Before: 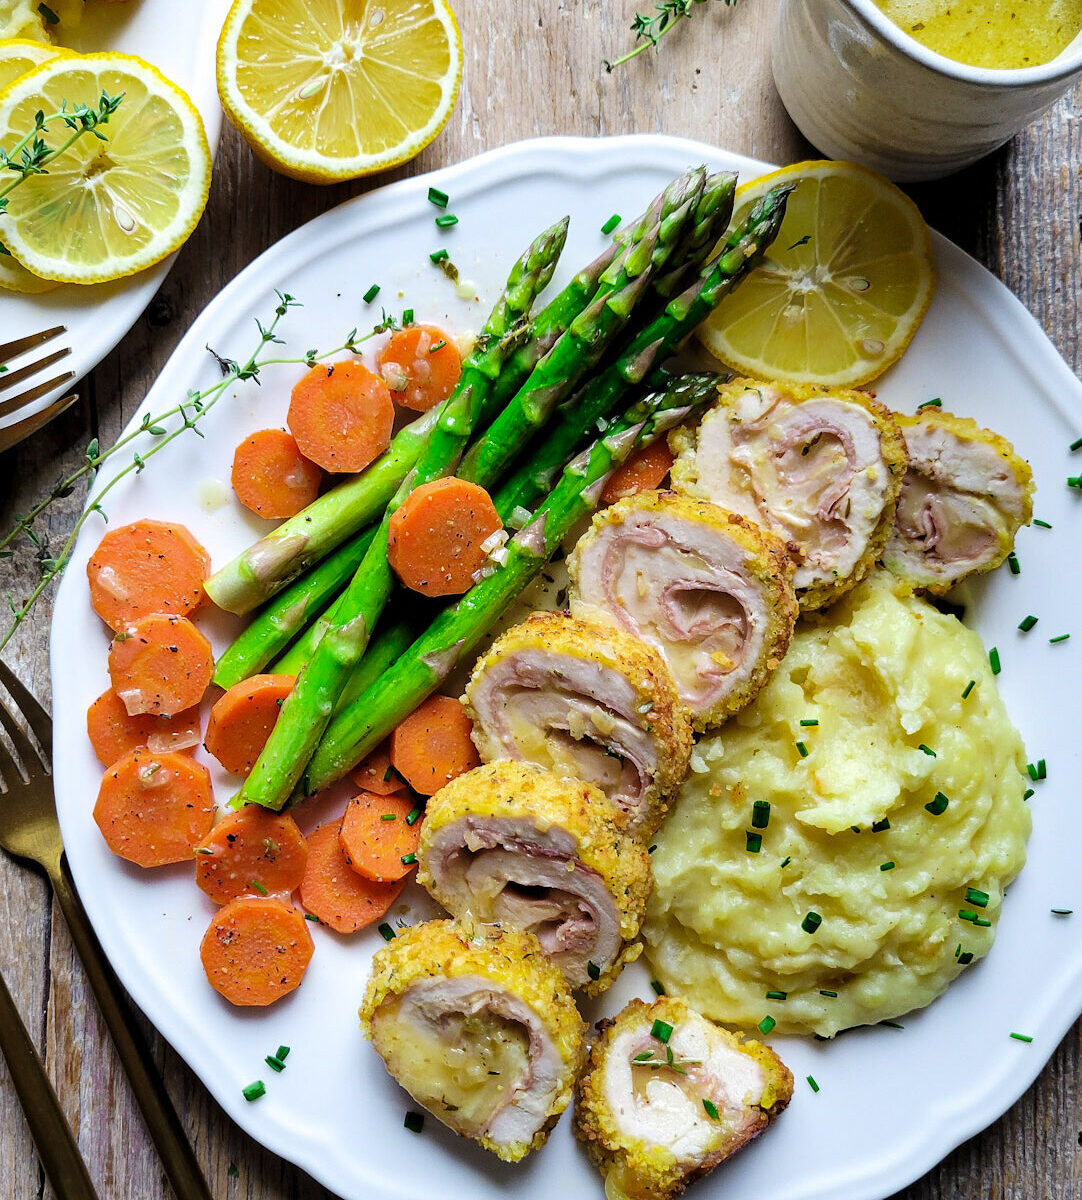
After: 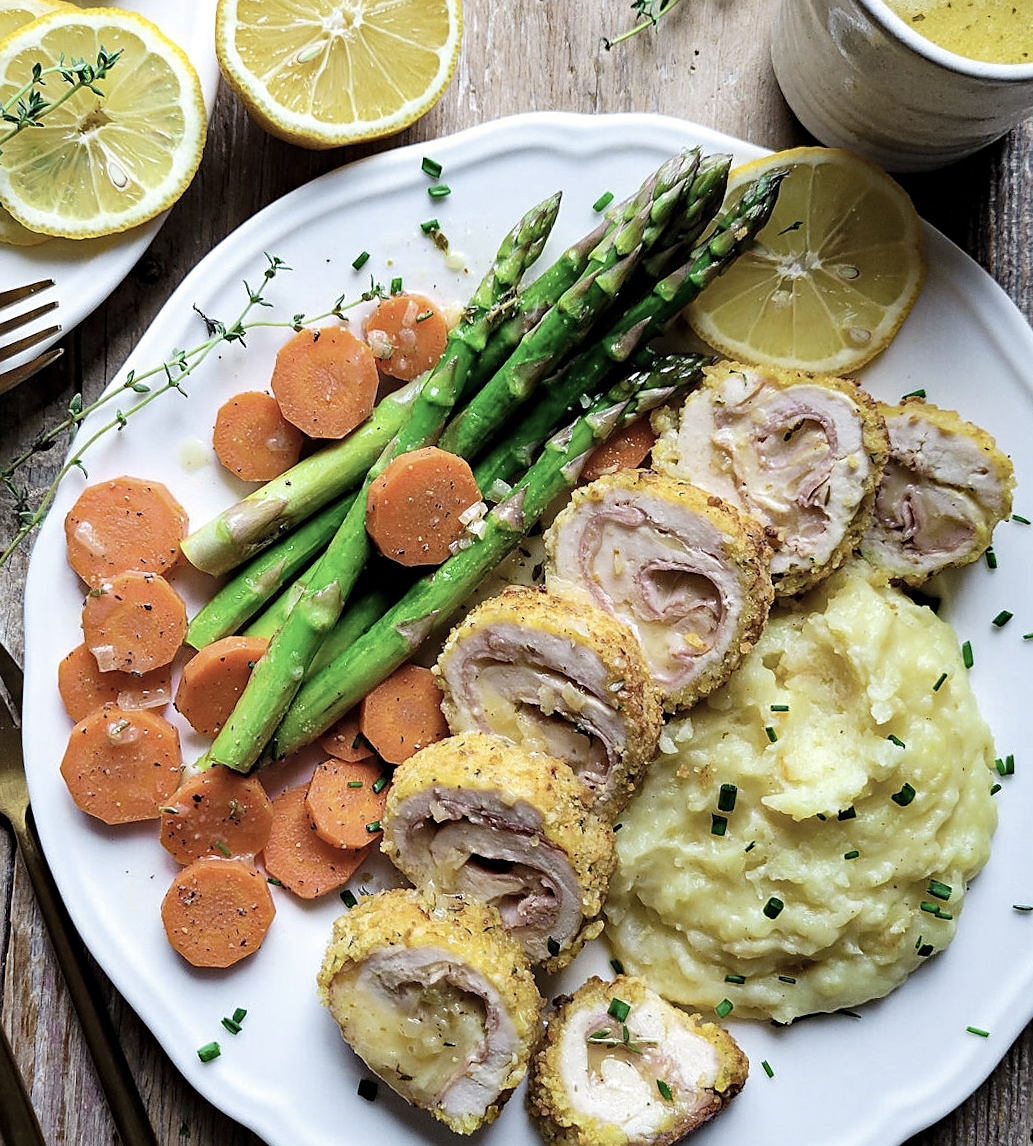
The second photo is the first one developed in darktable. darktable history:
crop and rotate: angle -2.48°
haze removal: compatibility mode true, adaptive false
contrast brightness saturation: contrast 0.097, saturation -0.351
sharpen: radius 1.868, amount 0.412, threshold 1.386
